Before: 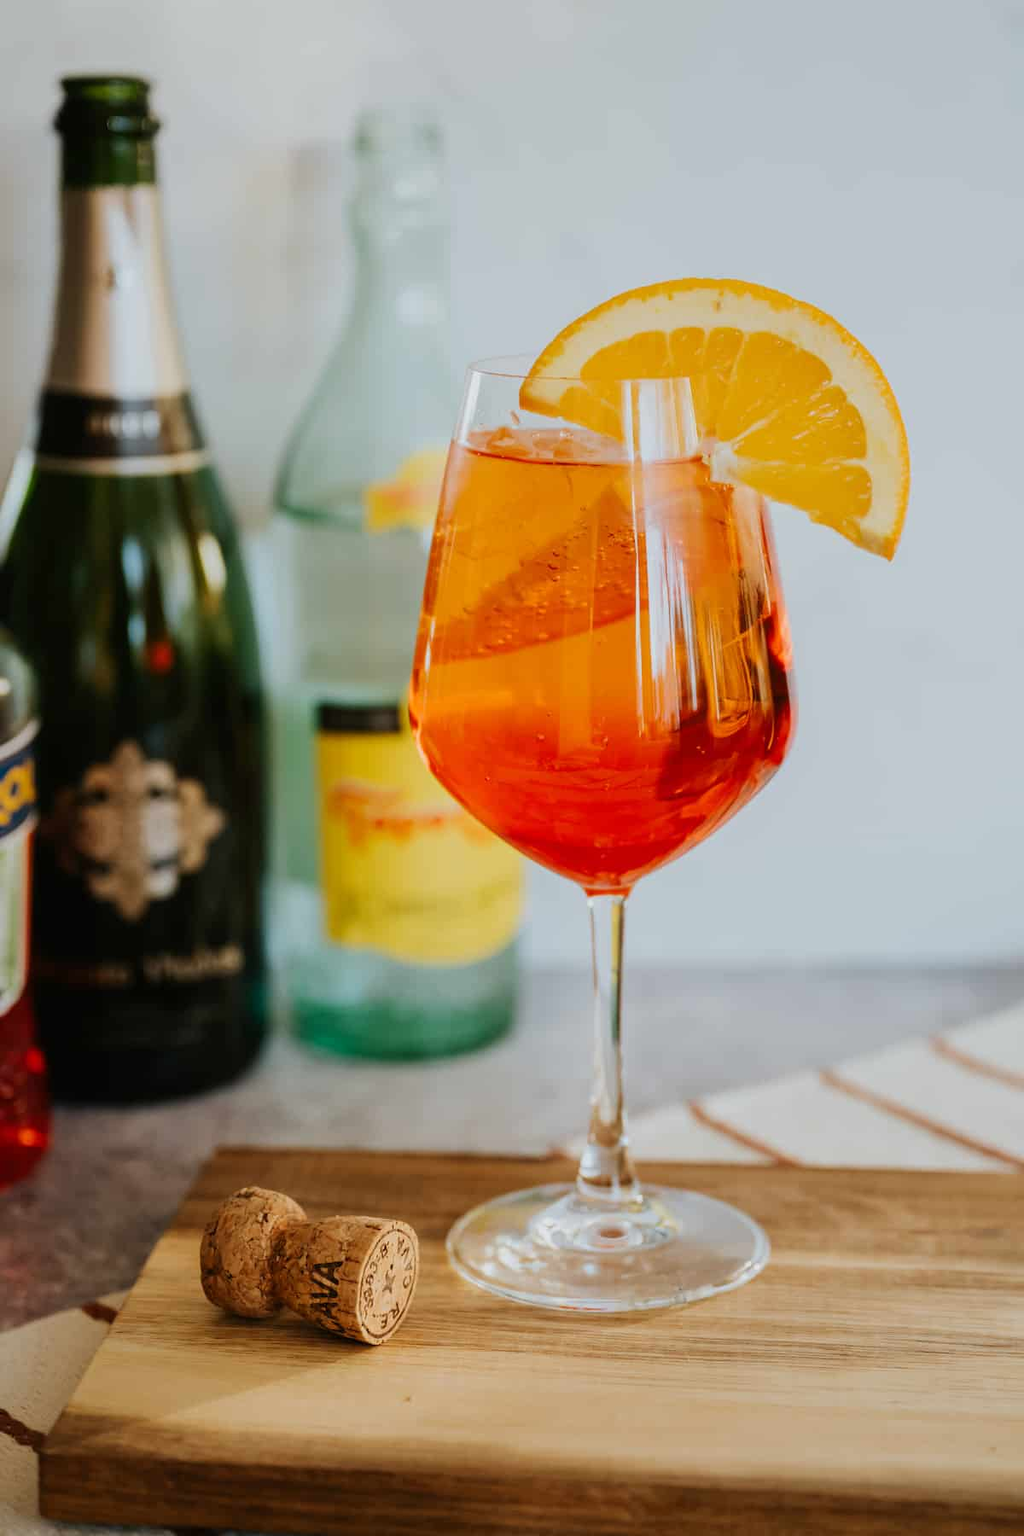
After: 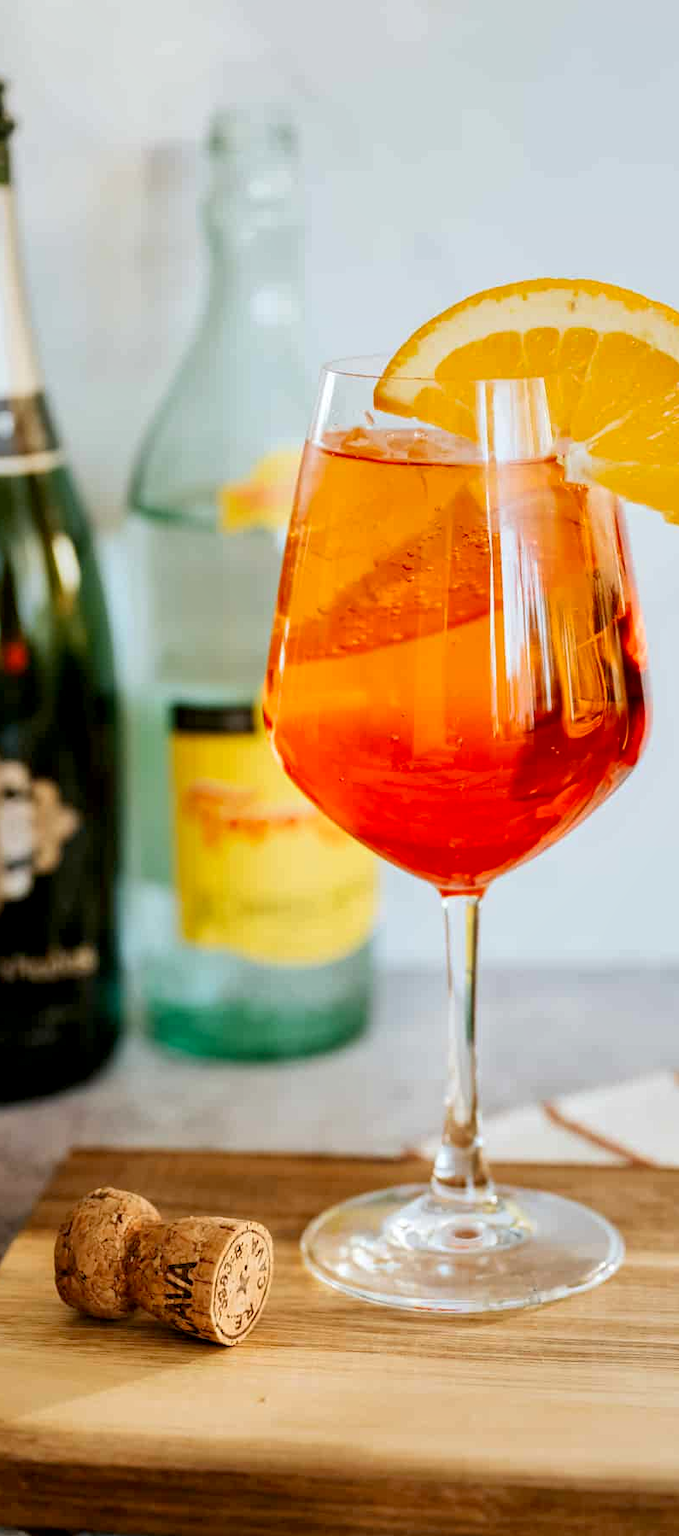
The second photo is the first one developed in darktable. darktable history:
exposure: black level correction 0.004, exposure 0.411 EV, compensate highlight preservation false
shadows and highlights: shadows 31.62, highlights -32.76, soften with gaussian
crop and rotate: left 14.31%, right 19.299%
